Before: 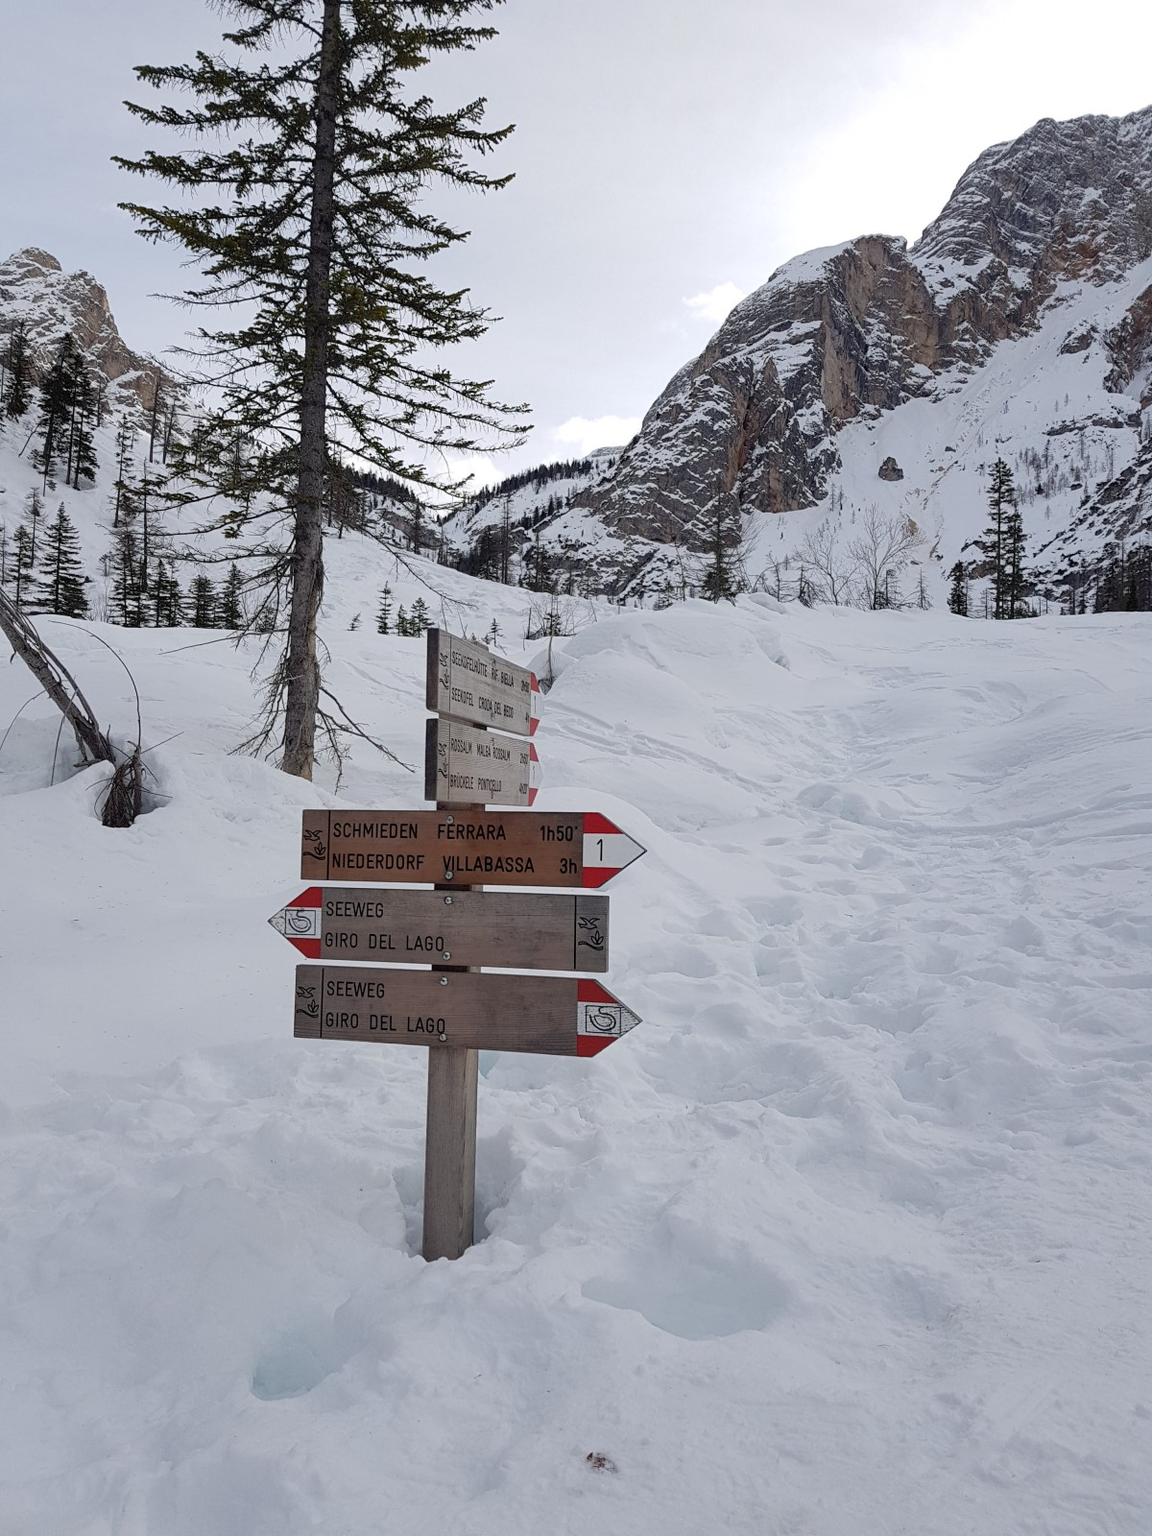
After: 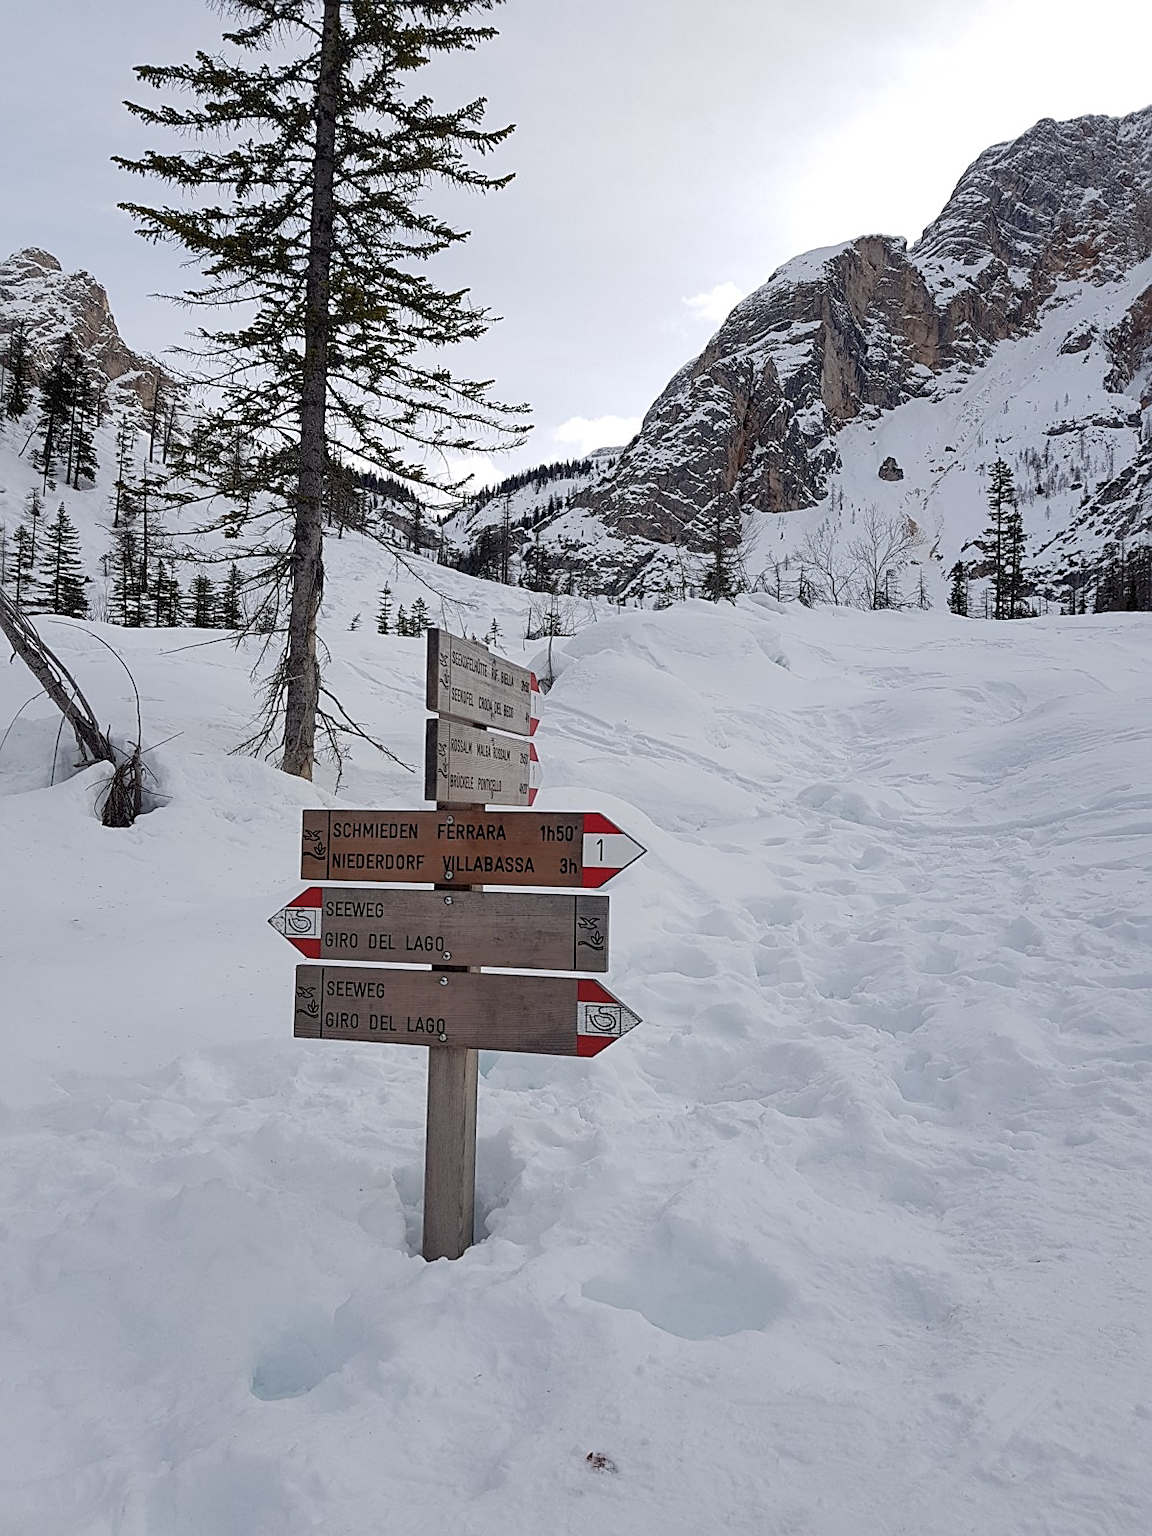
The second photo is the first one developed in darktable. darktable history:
exposure: black level correction 0.001, compensate exposure bias true, compensate highlight preservation false
sharpen: on, module defaults
